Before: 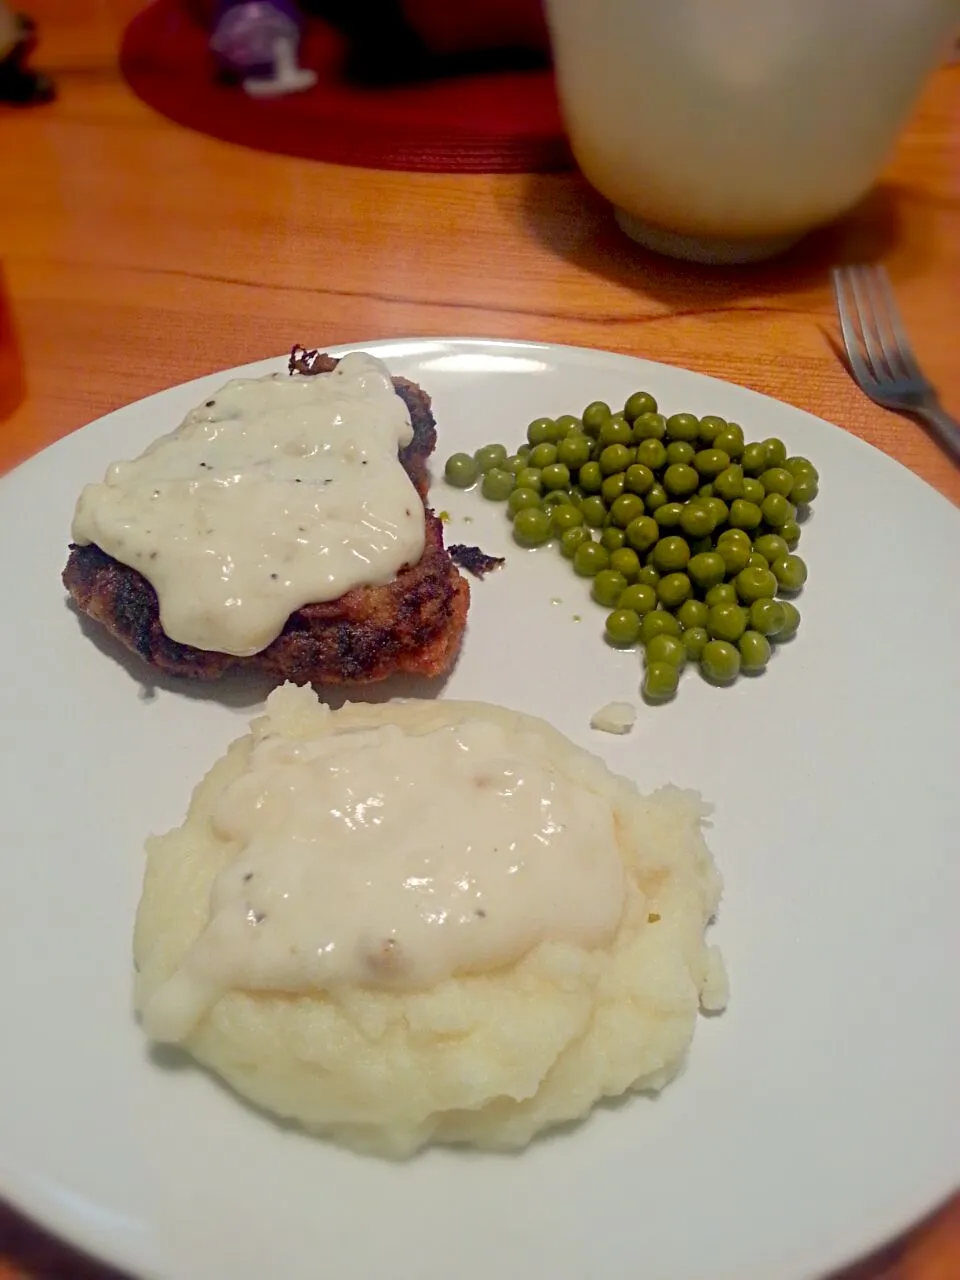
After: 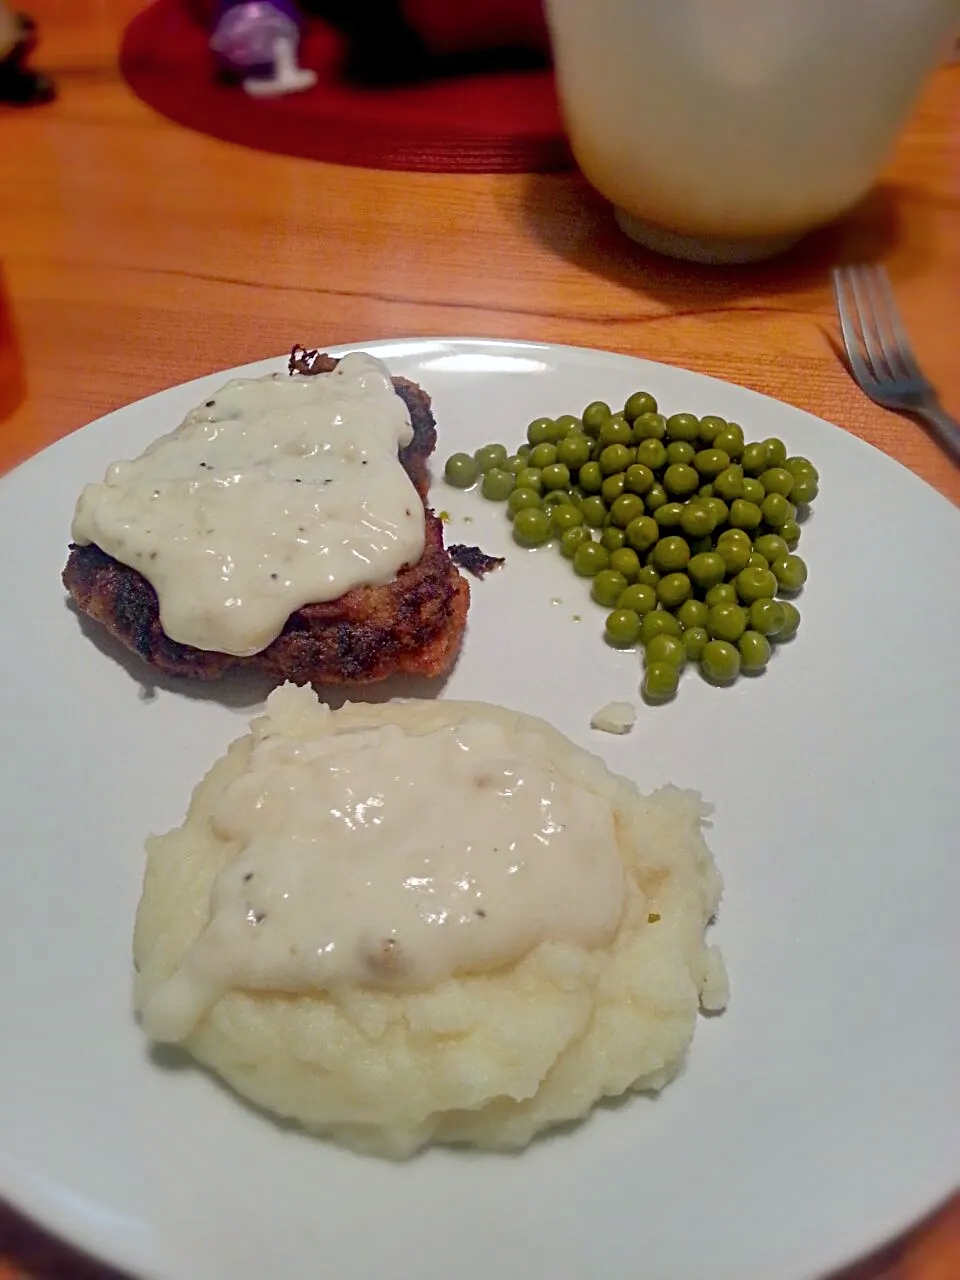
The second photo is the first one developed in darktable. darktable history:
color correction: highlights a* -0.11, highlights b* -5.12, shadows a* -0.139, shadows b* -0.074
shadows and highlights: soften with gaussian
sharpen: amount 0.204
